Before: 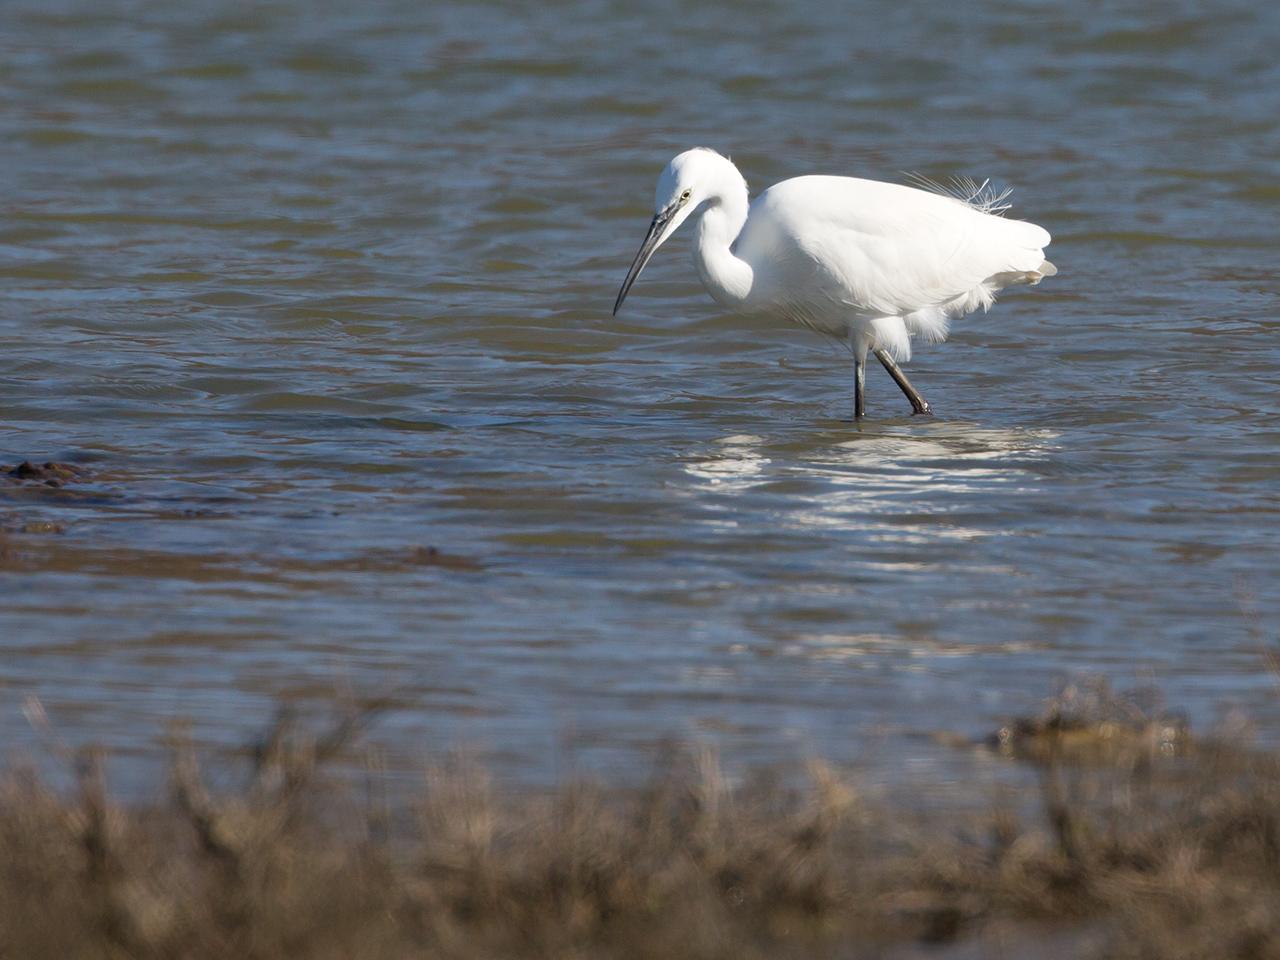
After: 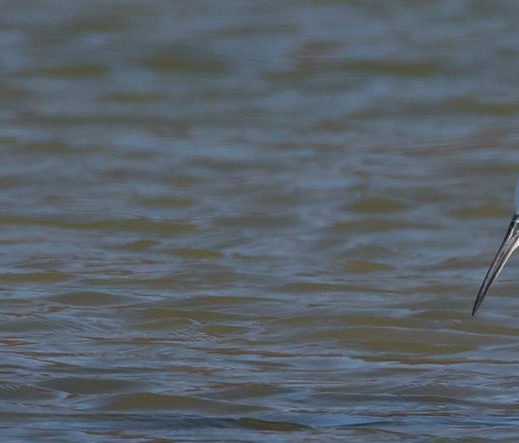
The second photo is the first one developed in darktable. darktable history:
crop and rotate: left 11.073%, top 0.06%, right 48.329%, bottom 53.743%
